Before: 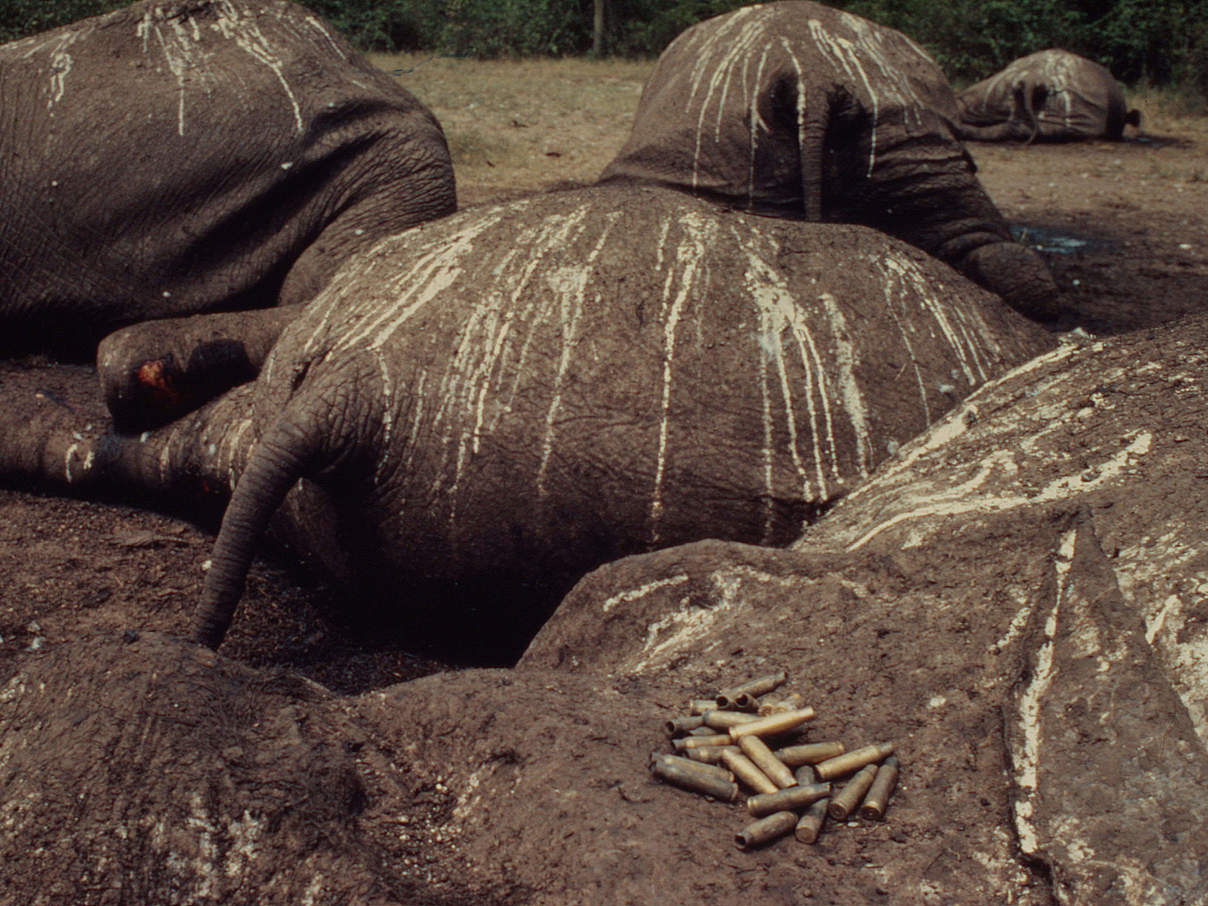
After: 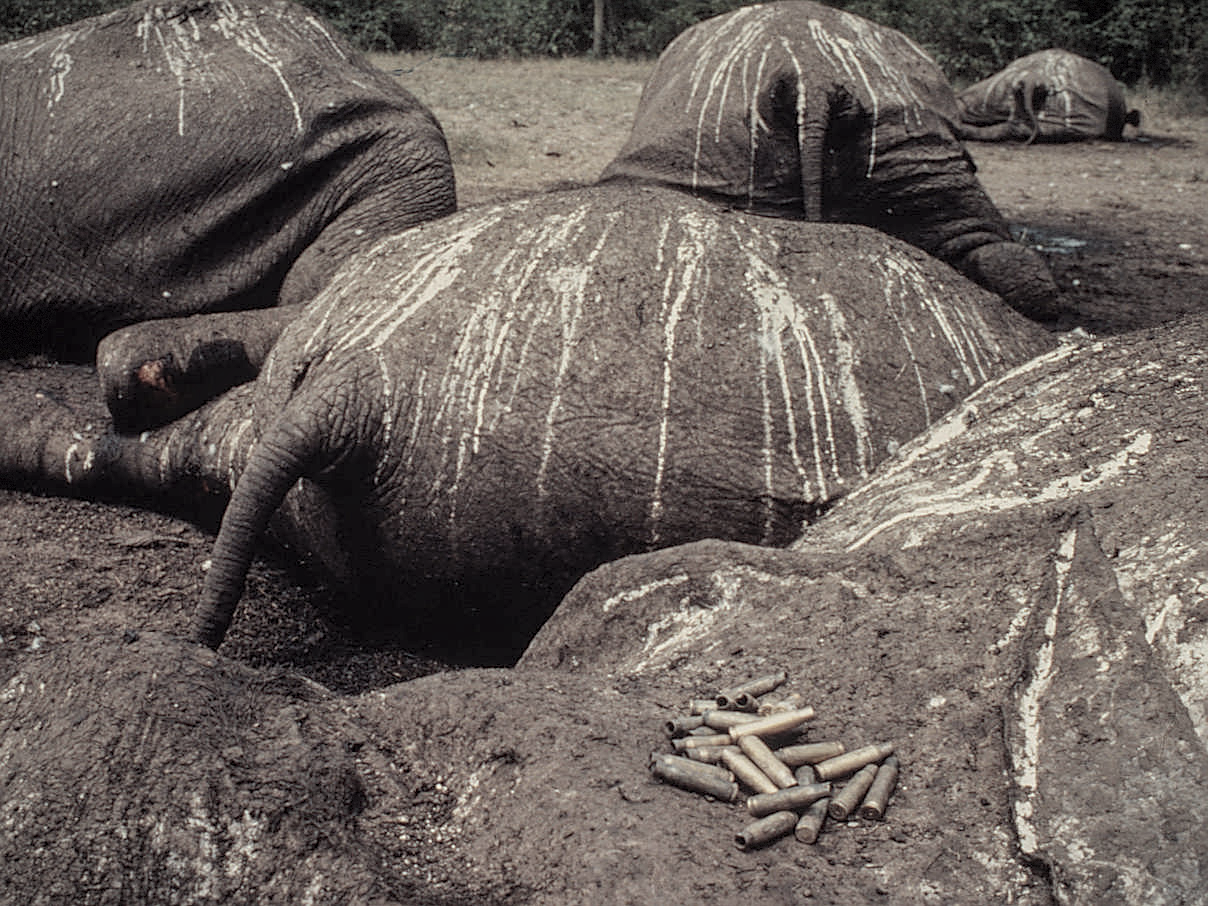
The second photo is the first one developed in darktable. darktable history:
contrast brightness saturation: brightness 0.188, saturation -0.509
local contrast: on, module defaults
sharpen: on, module defaults
vignetting: fall-off start 97.79%, fall-off radius 99.58%, width/height ratio 1.364, dithering 8-bit output
